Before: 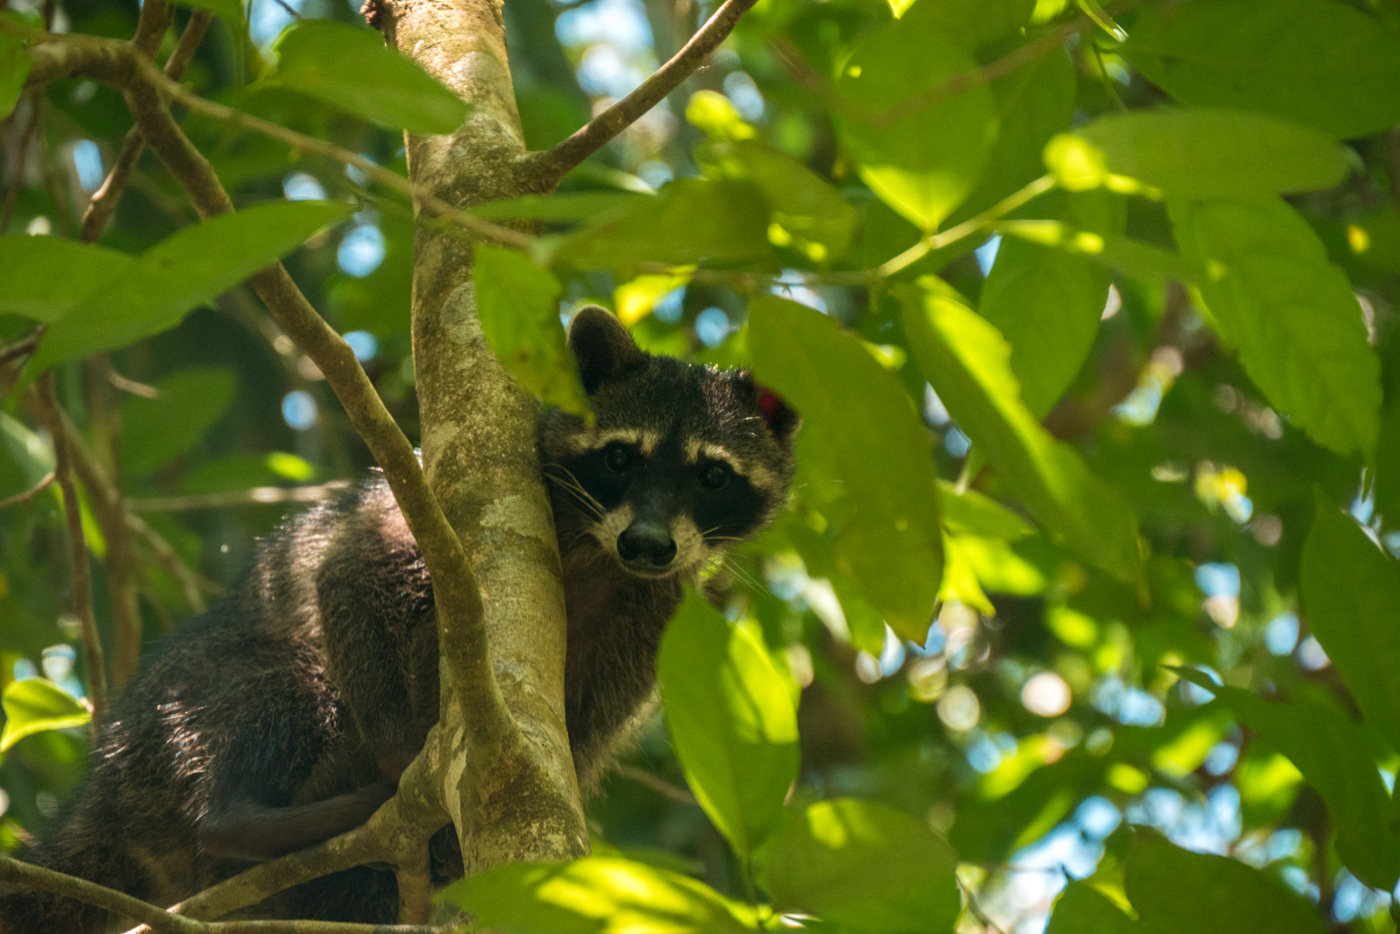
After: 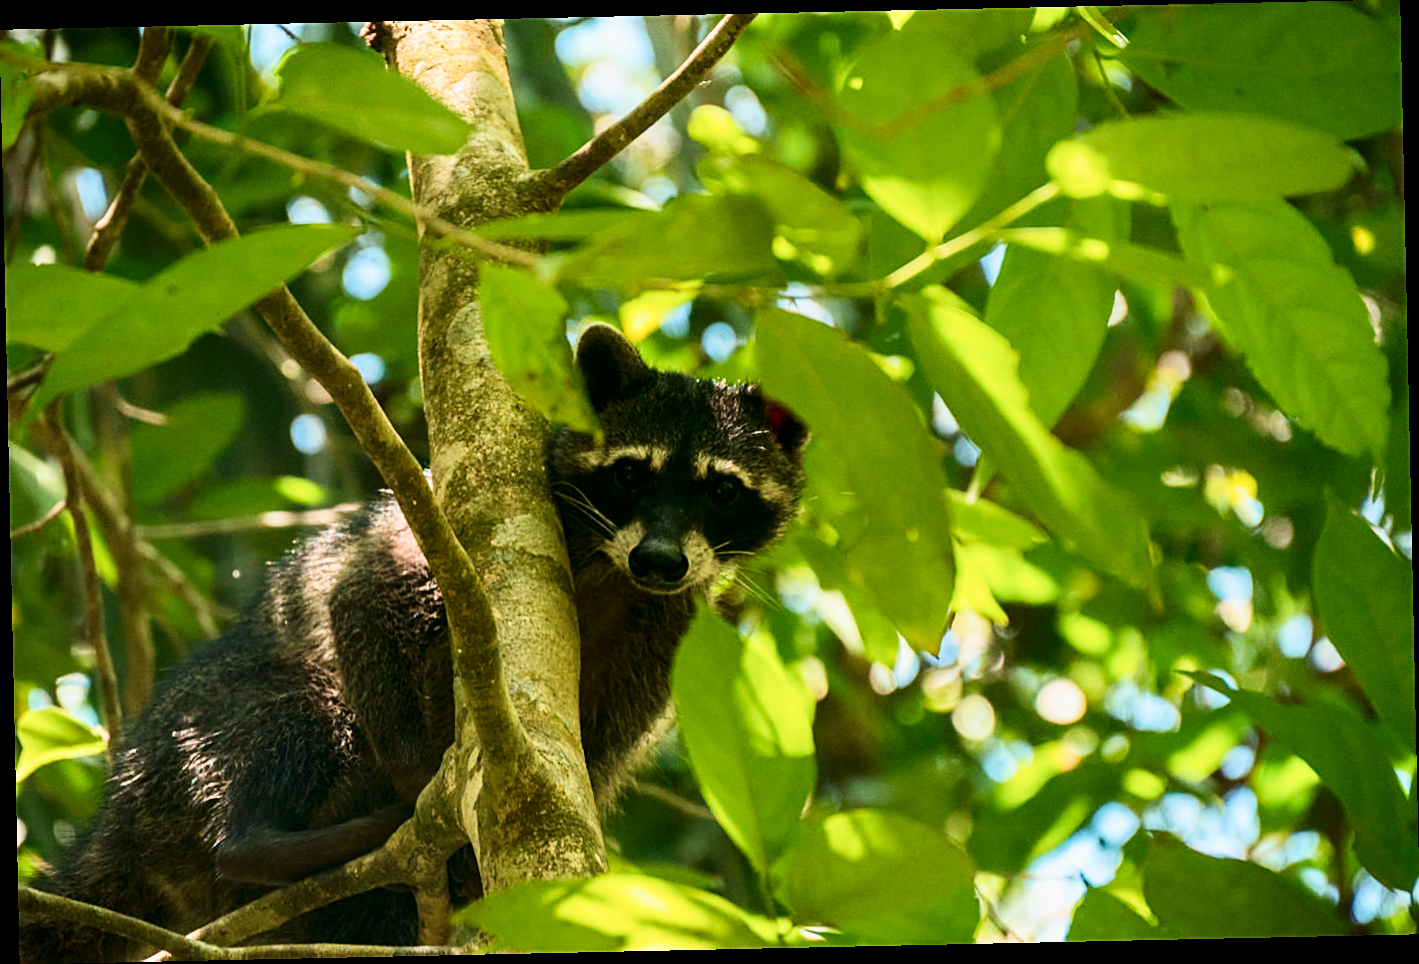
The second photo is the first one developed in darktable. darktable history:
filmic rgb: black relative exposure -7.65 EV, white relative exposure 4.56 EV, hardness 3.61, contrast 1.05
exposure: exposure 0.943 EV, compensate highlight preservation false
sharpen: on, module defaults
contrast brightness saturation: contrast 0.2, brightness -0.11, saturation 0.1
shadows and highlights: shadows 0, highlights 40
rotate and perspective: rotation -1.24°, automatic cropping off
